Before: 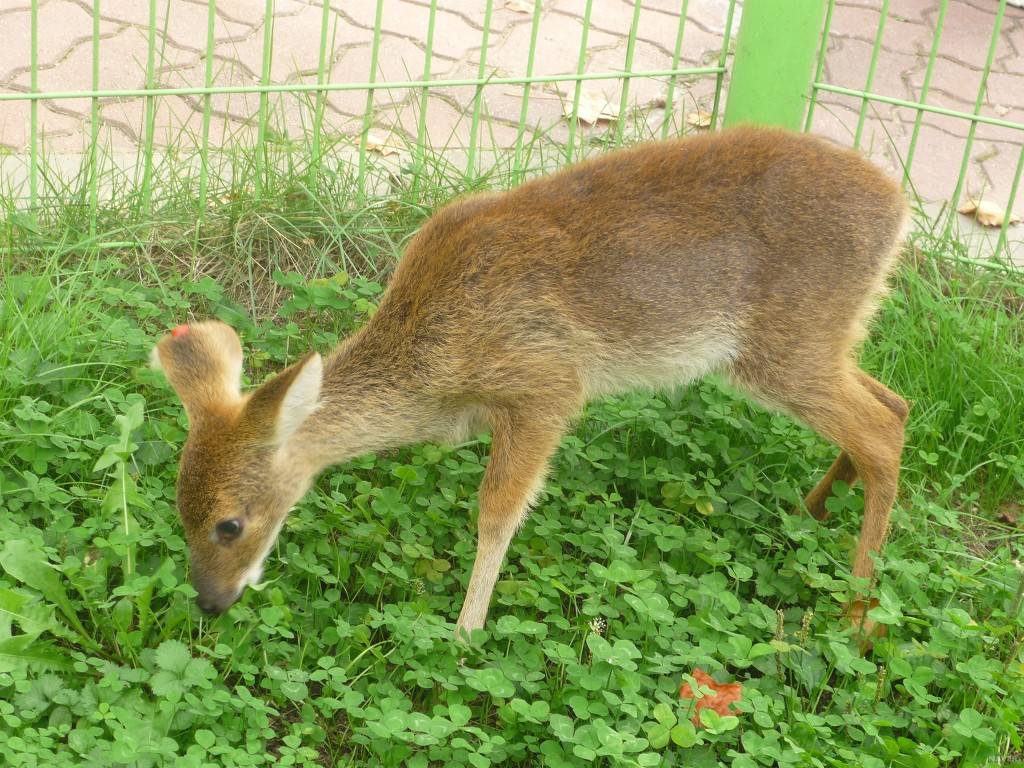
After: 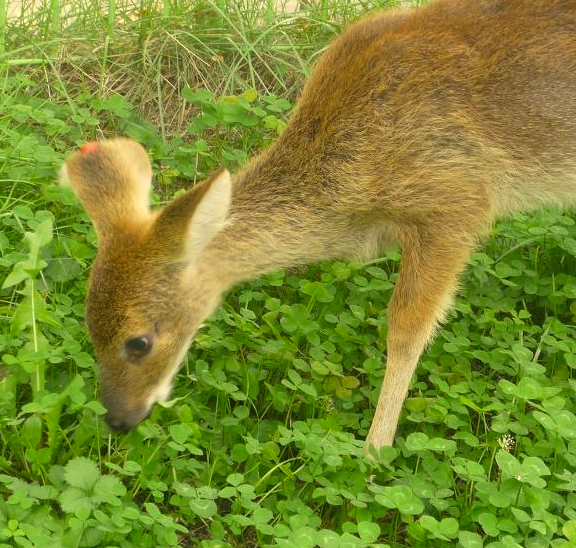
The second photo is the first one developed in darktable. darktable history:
color correction: highlights a* 1.39, highlights b* 17.83
crop: left 8.966%, top 23.852%, right 34.699%, bottom 4.703%
